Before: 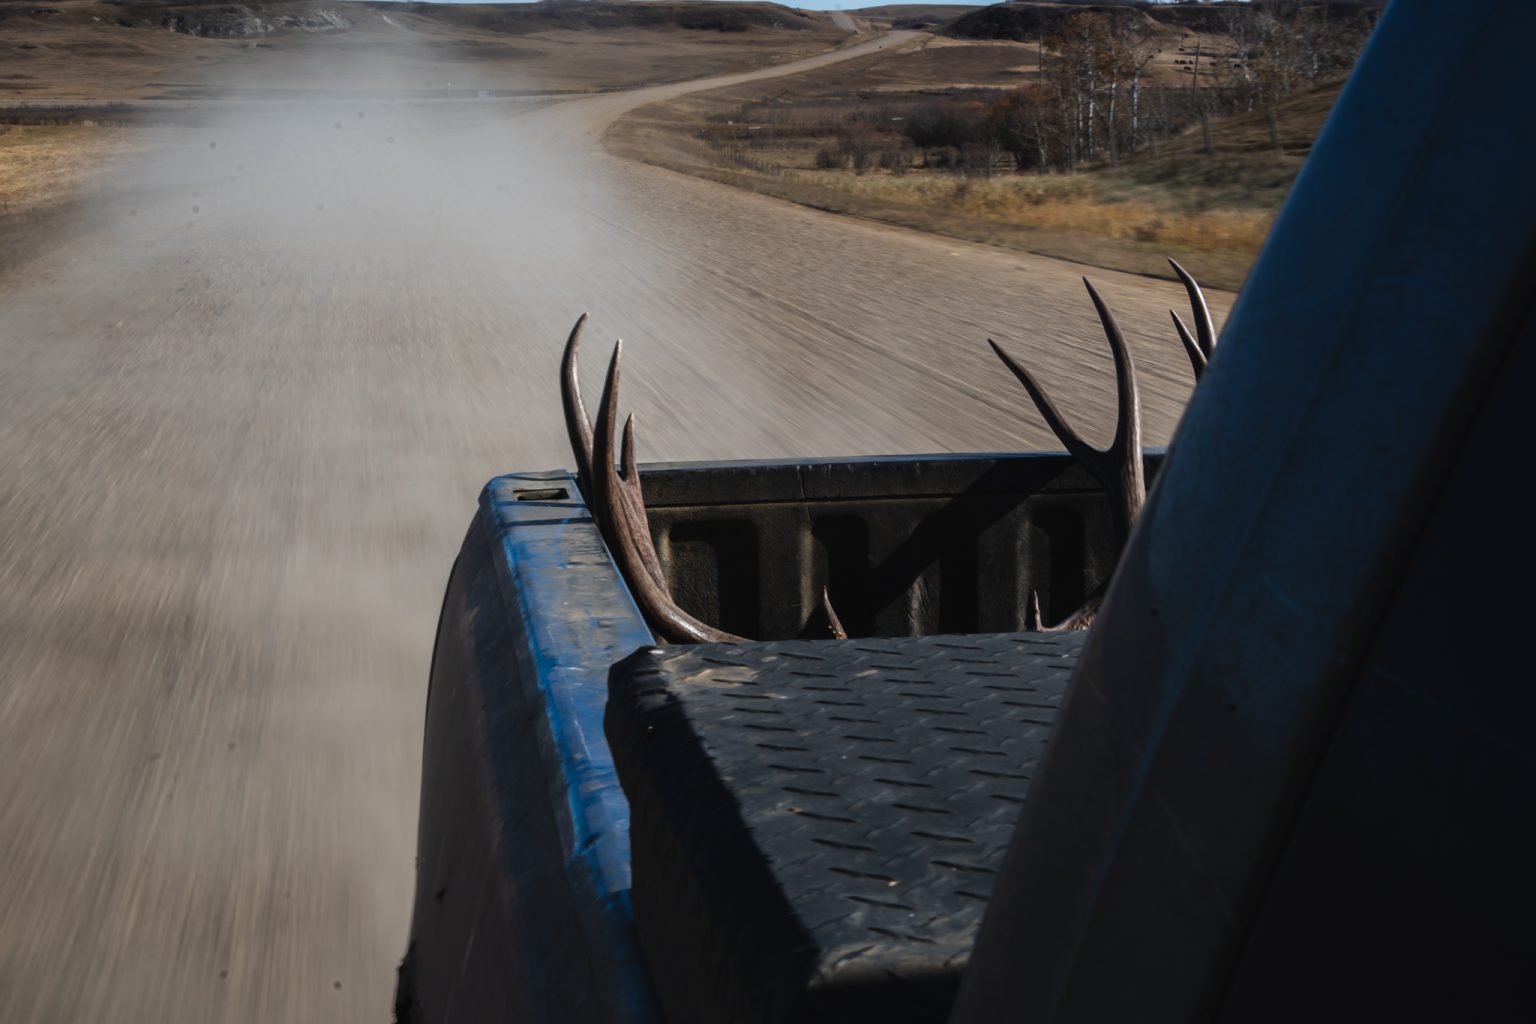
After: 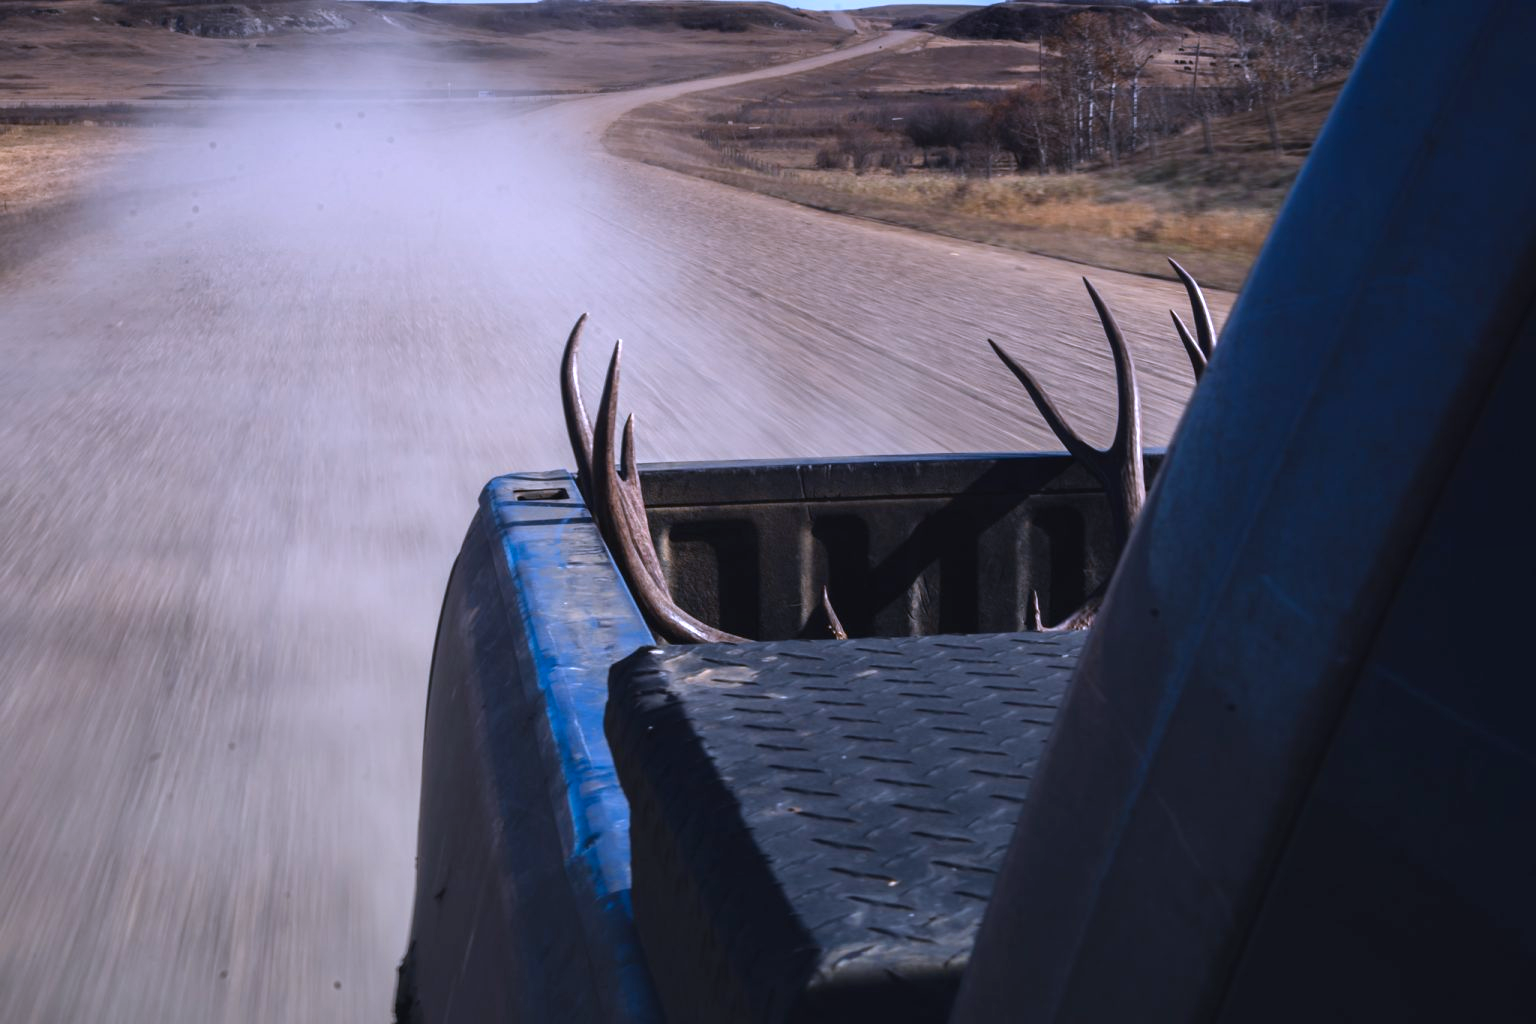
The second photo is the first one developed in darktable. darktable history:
exposure: black level correction 0, exposure 0.7 EV, compensate exposure bias true, compensate highlight preservation false
color calibration: illuminant as shot in camera, x 0.379, y 0.396, temperature 4138.76 K
graduated density: density 0.38 EV, hardness 21%, rotation -6.11°, saturation 32%
